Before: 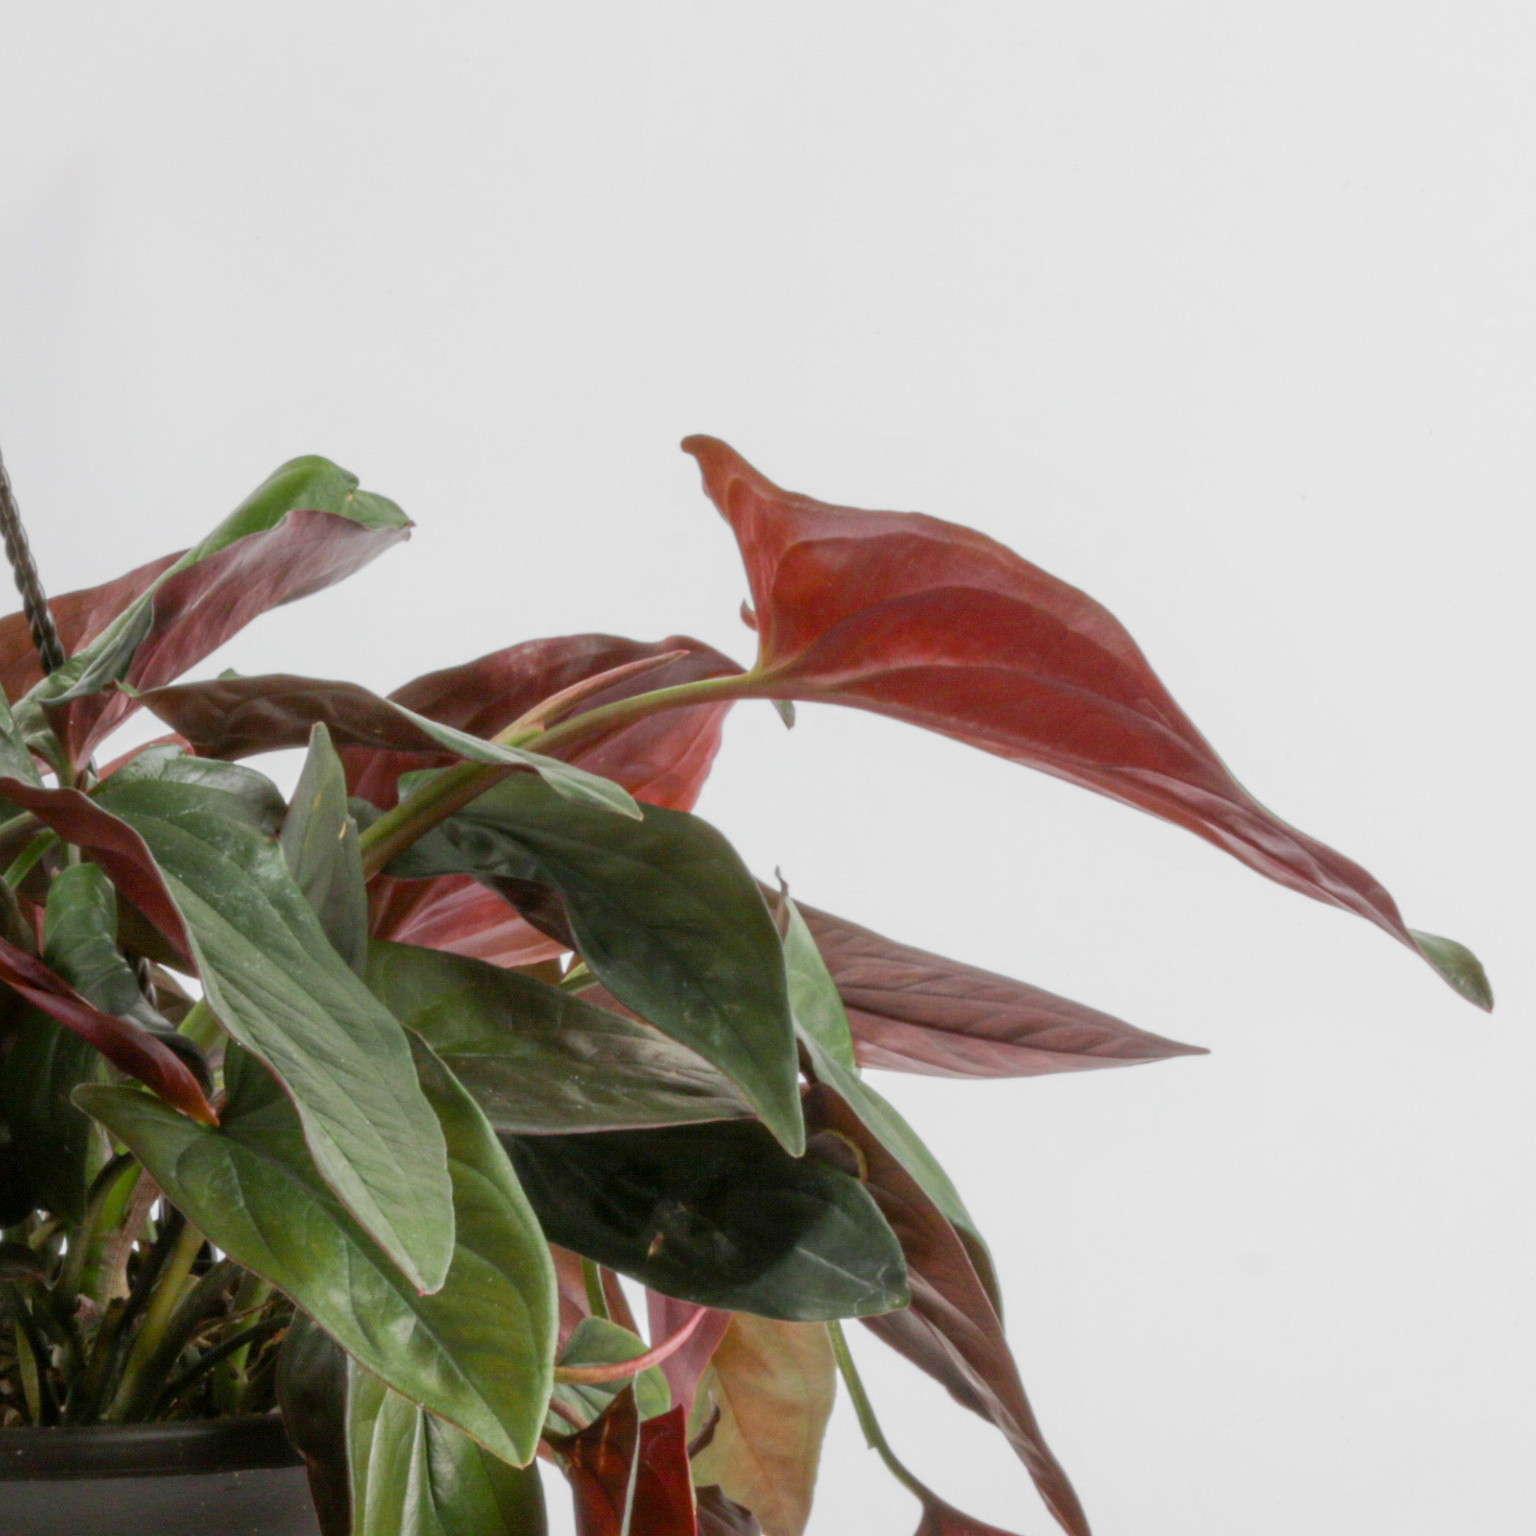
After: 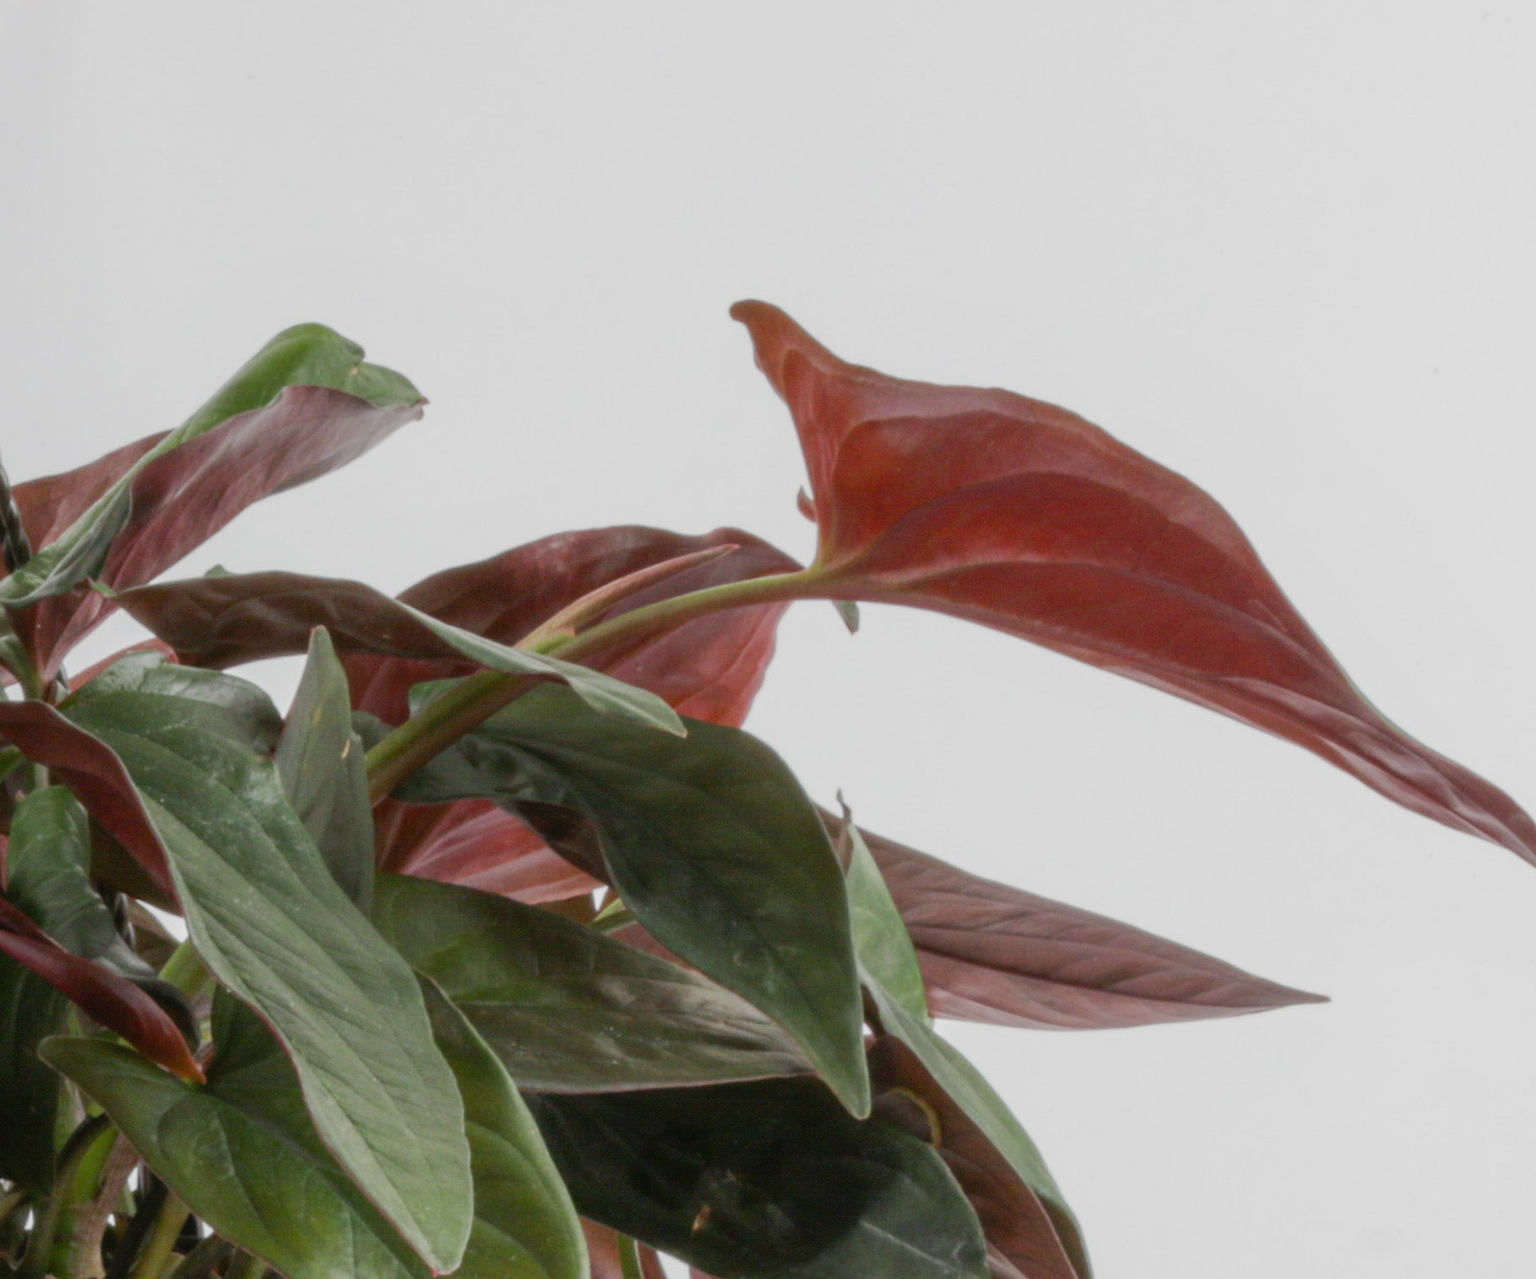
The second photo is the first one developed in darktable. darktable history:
crop and rotate: left 2.473%, top 11.091%, right 9.333%, bottom 15.401%
contrast brightness saturation: contrast -0.066, brightness -0.044, saturation -0.108
